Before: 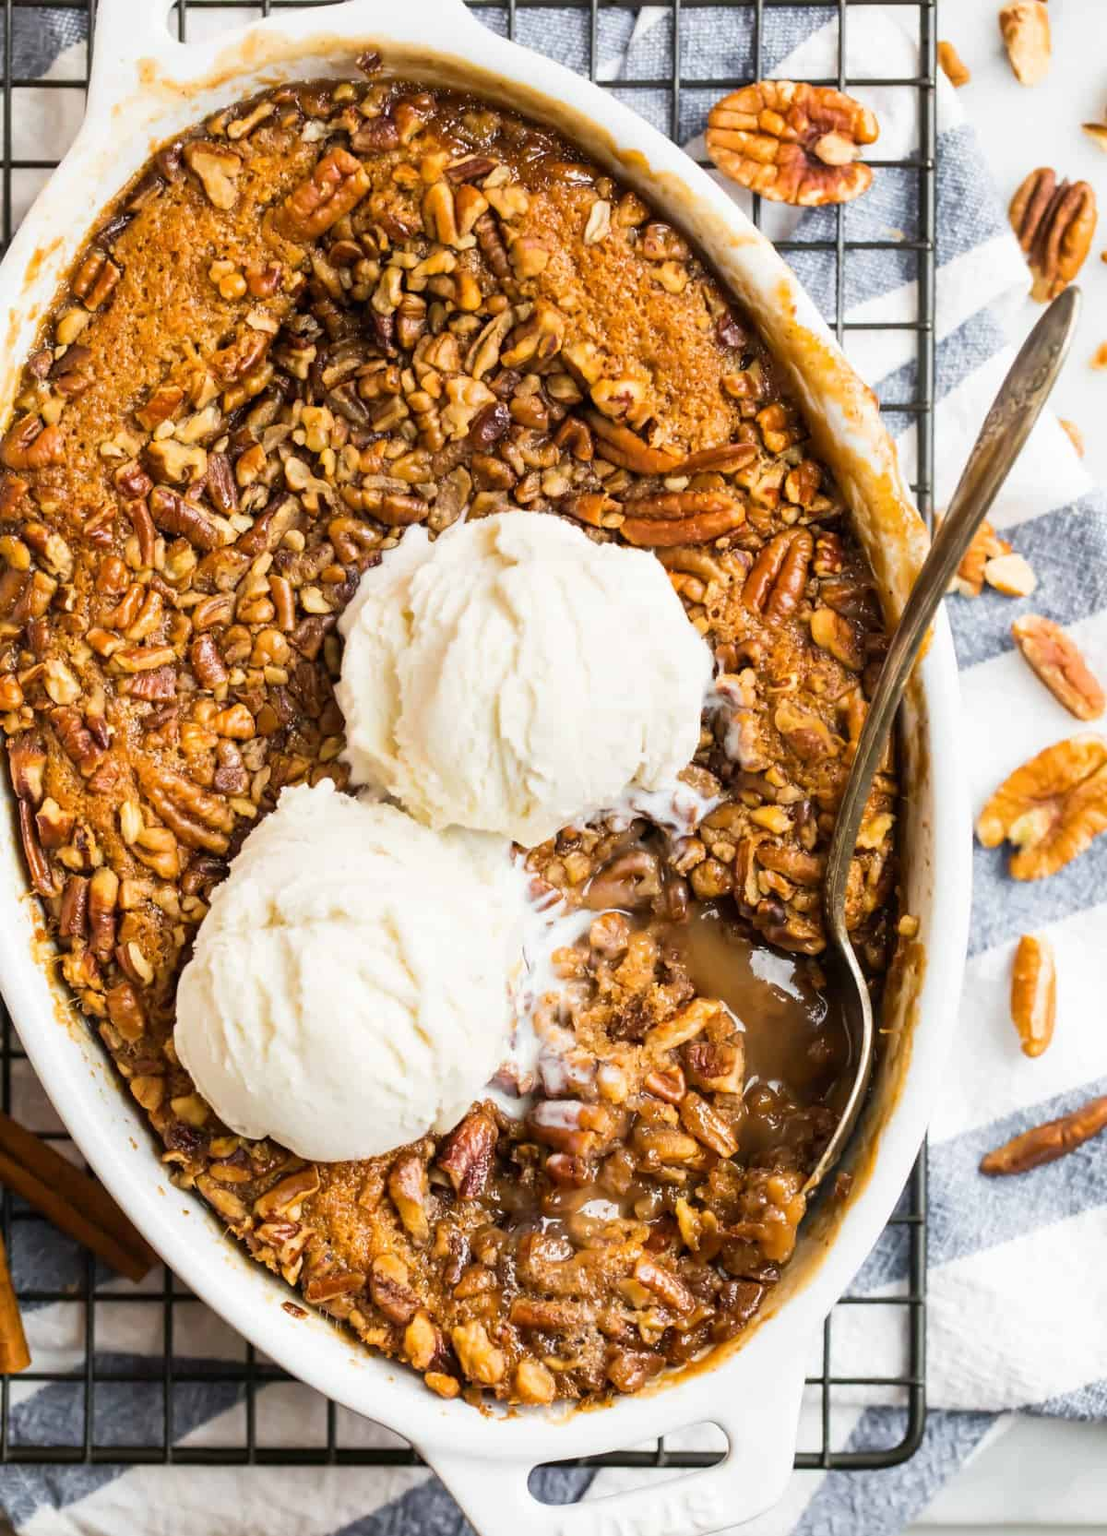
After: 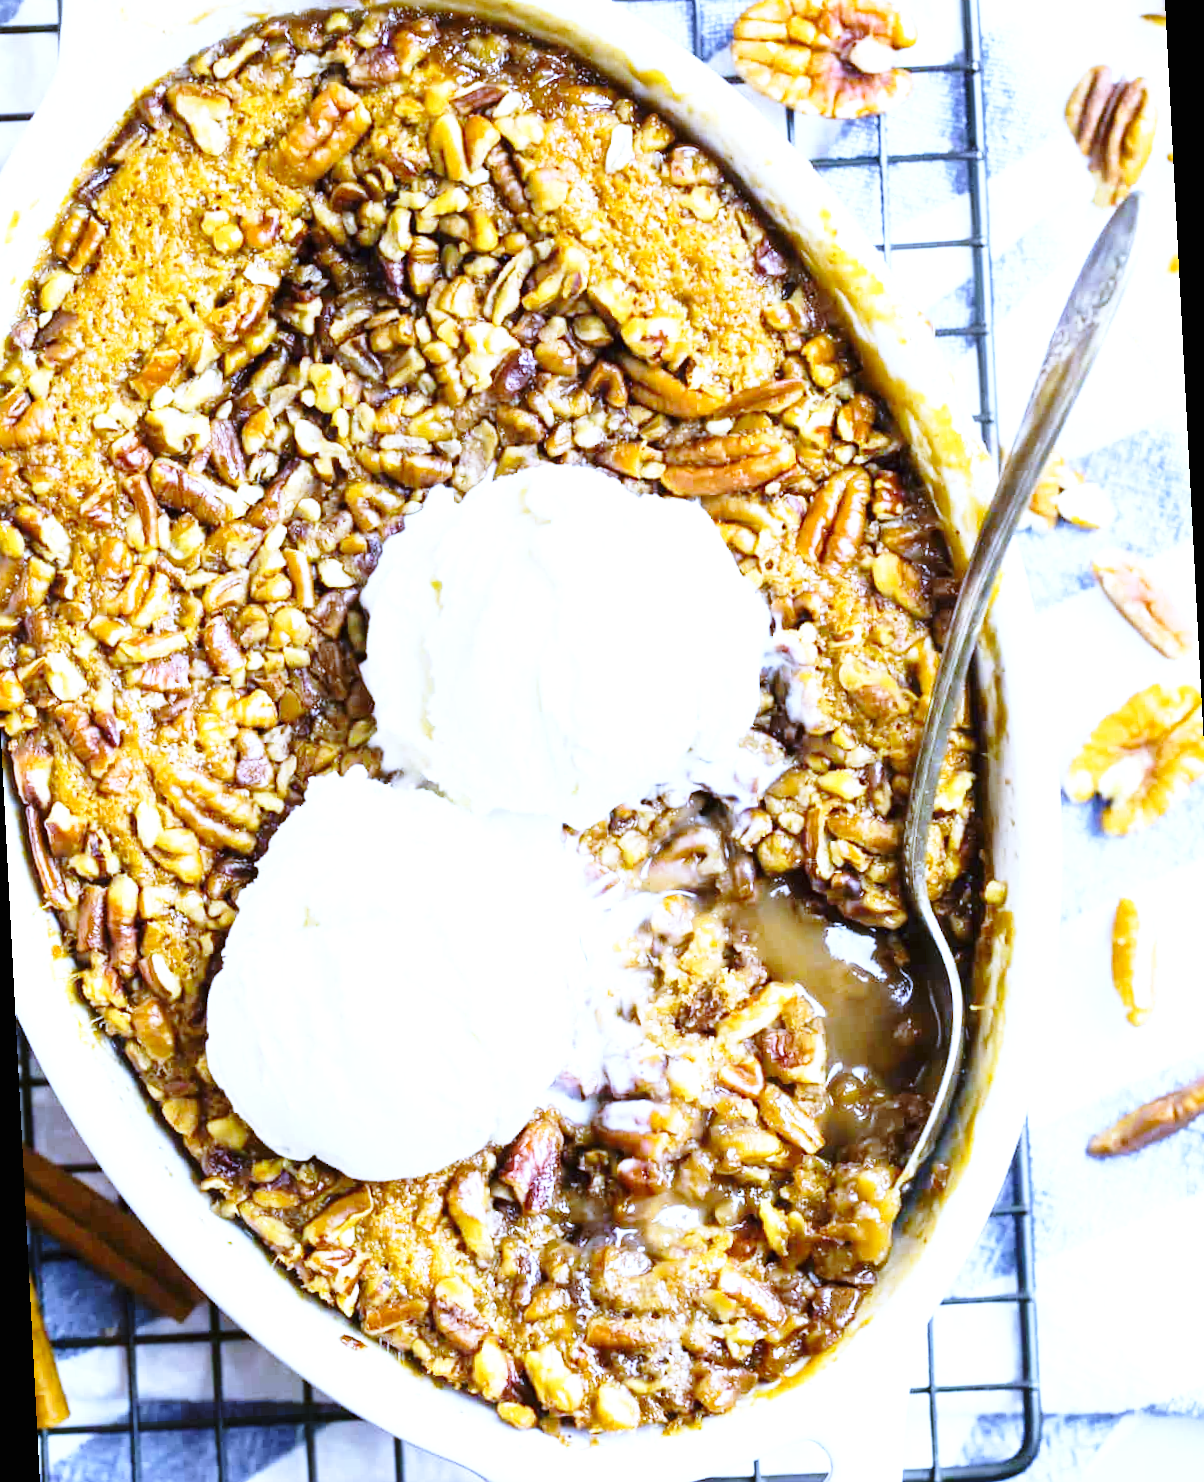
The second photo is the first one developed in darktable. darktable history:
rotate and perspective: rotation -3°, crop left 0.031, crop right 0.968, crop top 0.07, crop bottom 0.93
base curve: curves: ch0 [(0, 0) (0.028, 0.03) (0.121, 0.232) (0.46, 0.748) (0.859, 0.968) (1, 1)], preserve colors none
exposure: black level correction 0, exposure 0.9 EV, compensate highlight preservation false
white balance: red 0.766, blue 1.537
